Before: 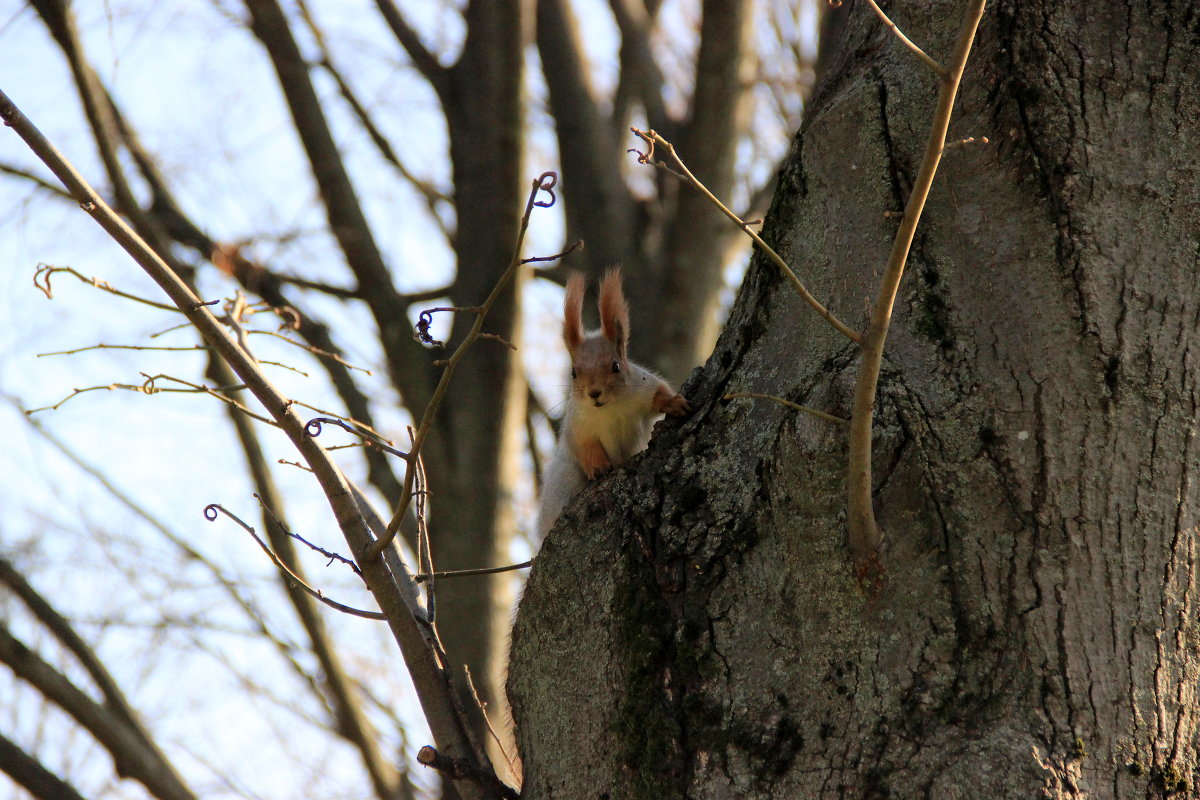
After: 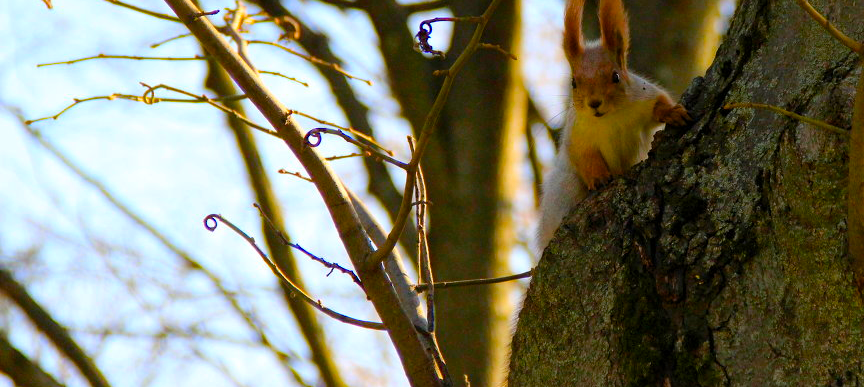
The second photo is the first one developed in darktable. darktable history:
color balance rgb: linear chroma grading › global chroma 42.082%, perceptual saturation grading › global saturation 20%, perceptual saturation grading › highlights 2.855%, perceptual saturation grading › shadows 49.545%
crop: top 36.318%, right 27.962%, bottom 14.599%
